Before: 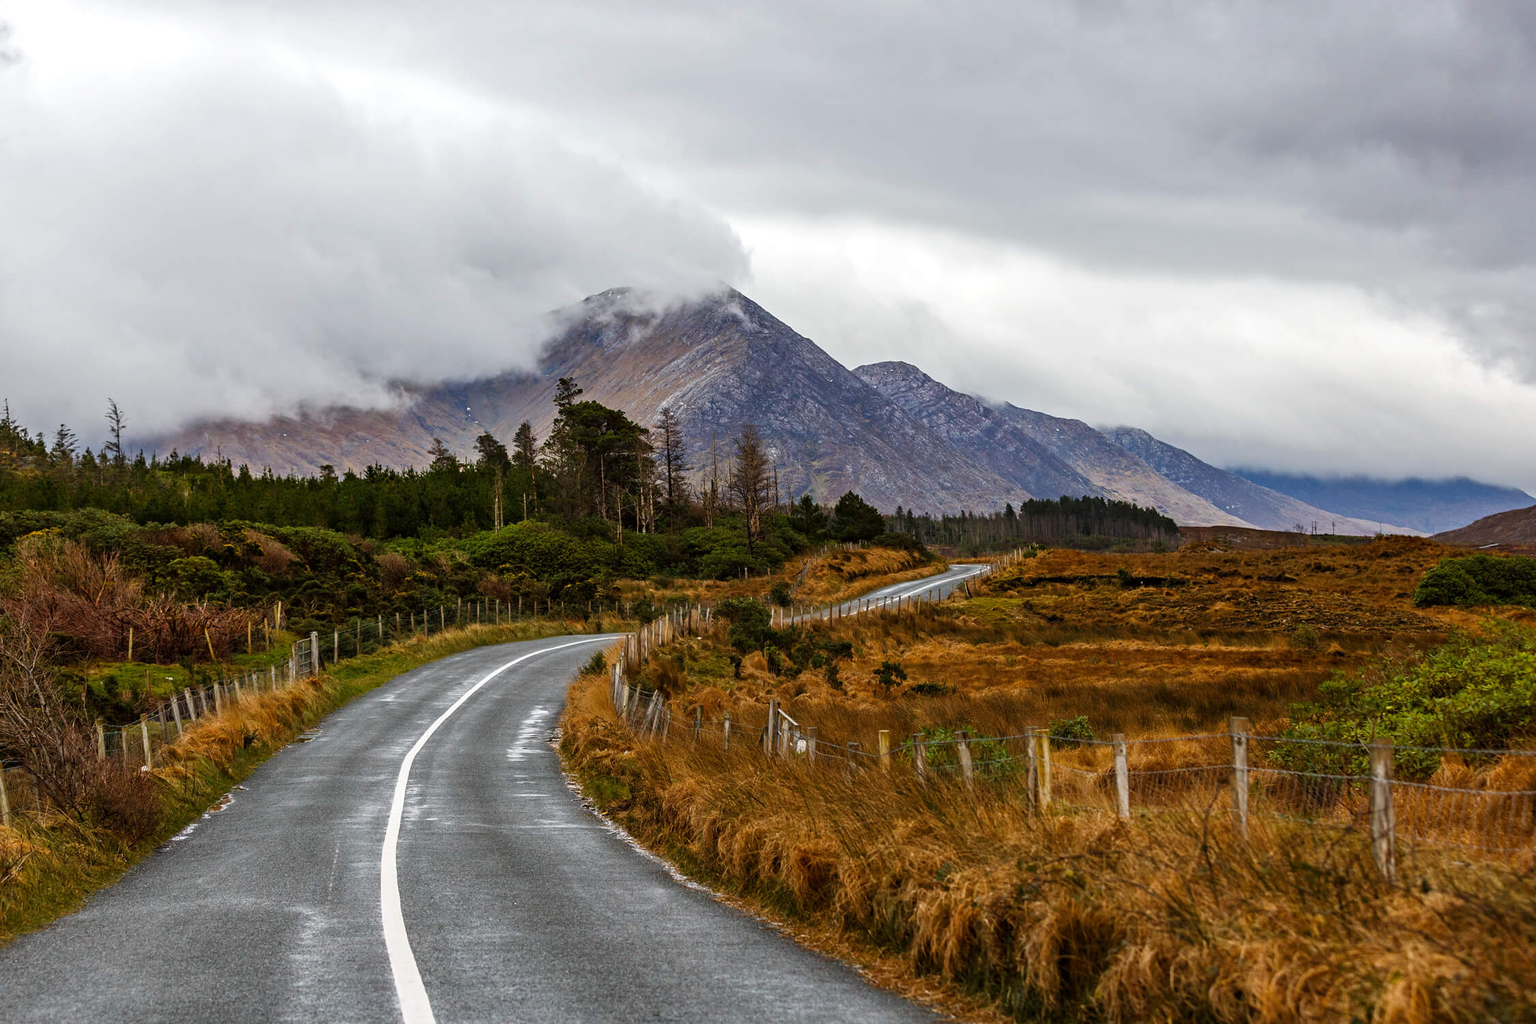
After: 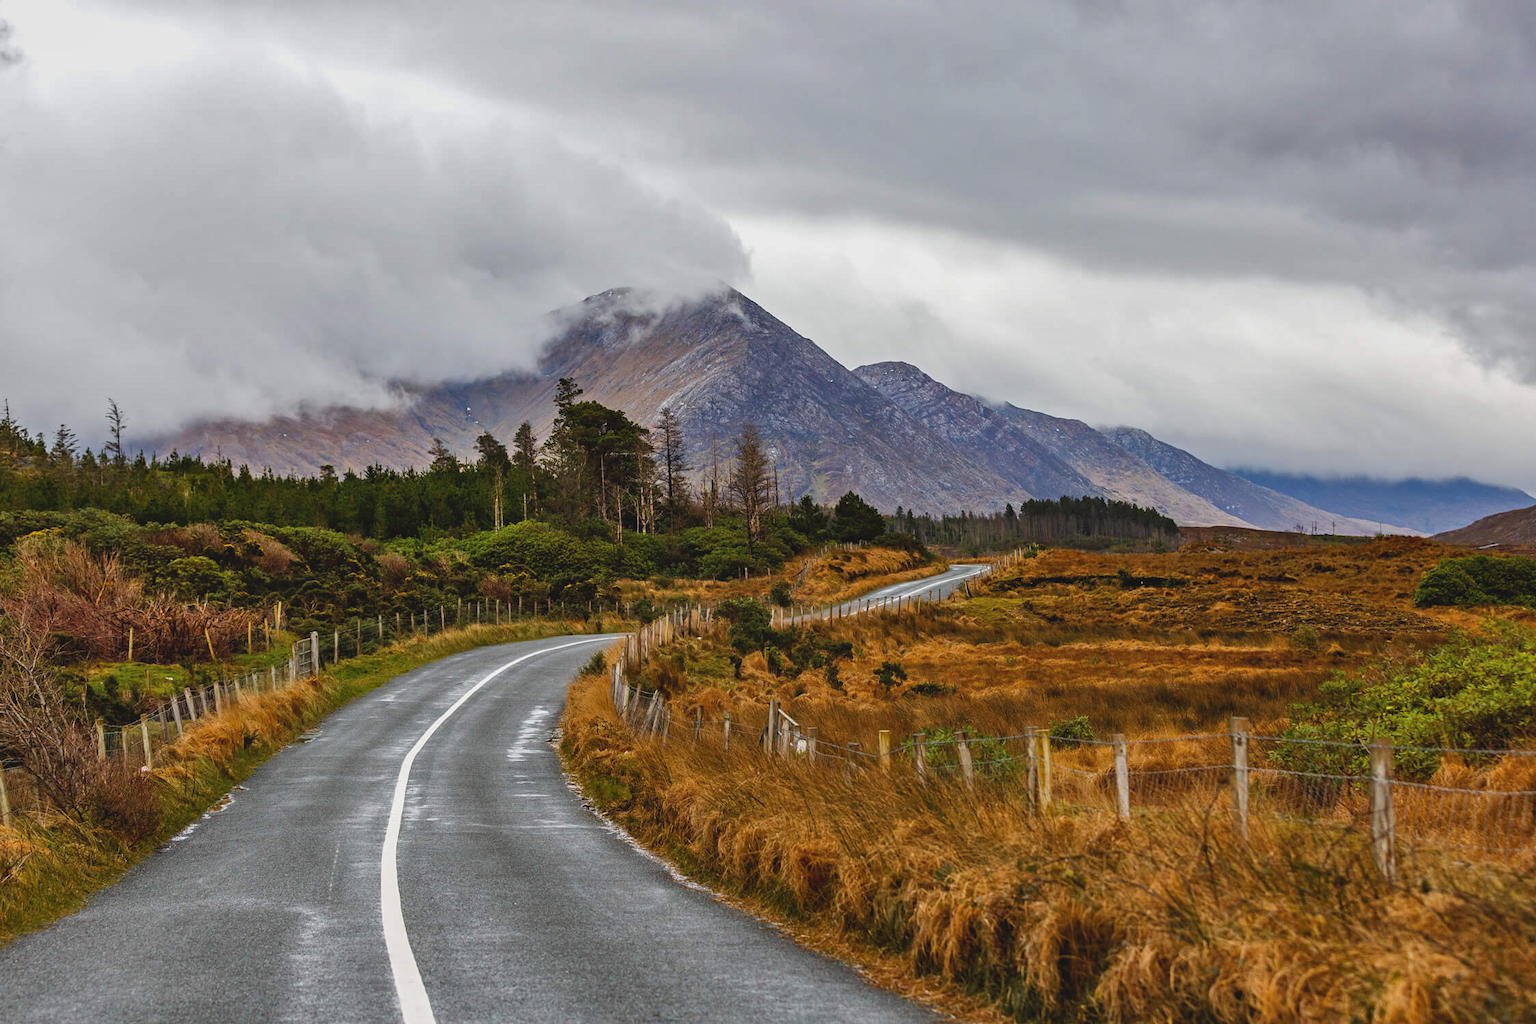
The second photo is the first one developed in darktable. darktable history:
contrast brightness saturation: contrast -0.11
shadows and highlights: soften with gaussian
